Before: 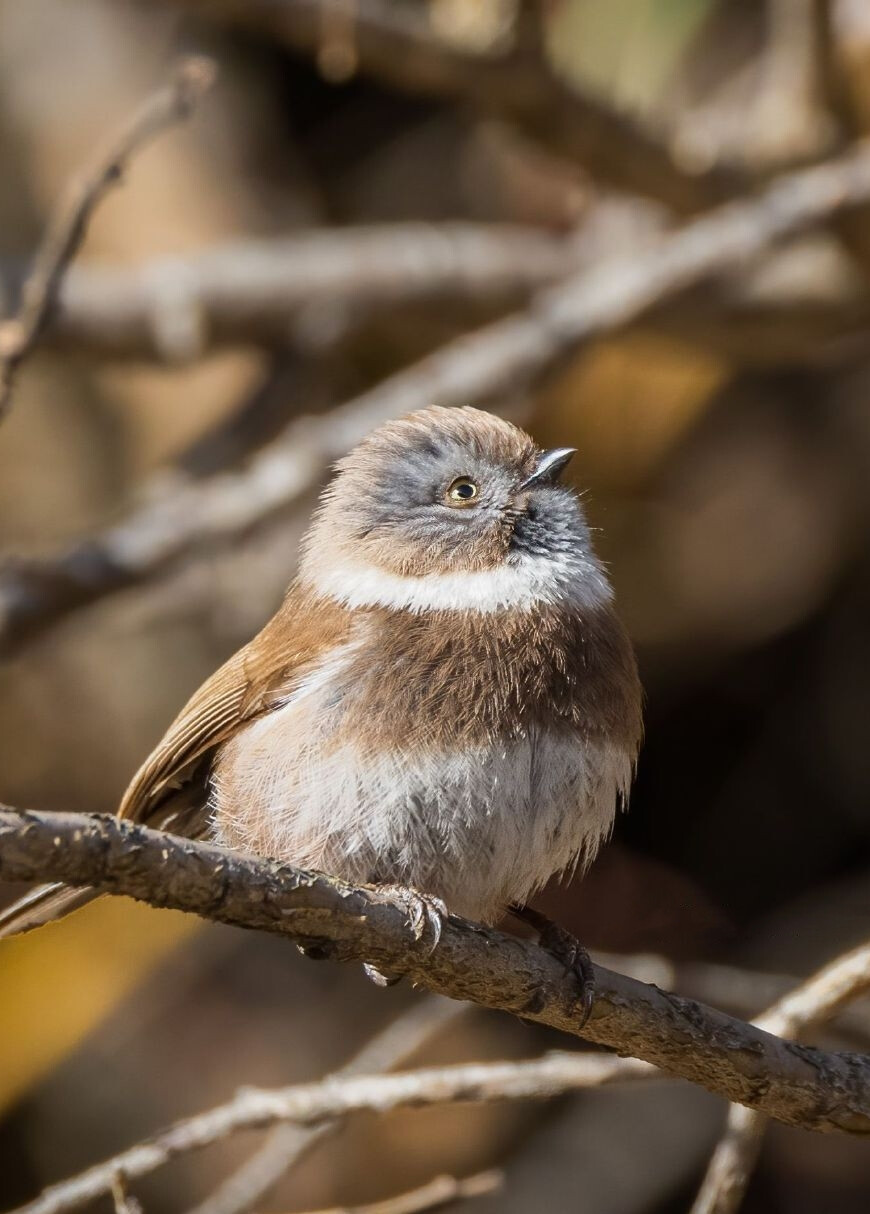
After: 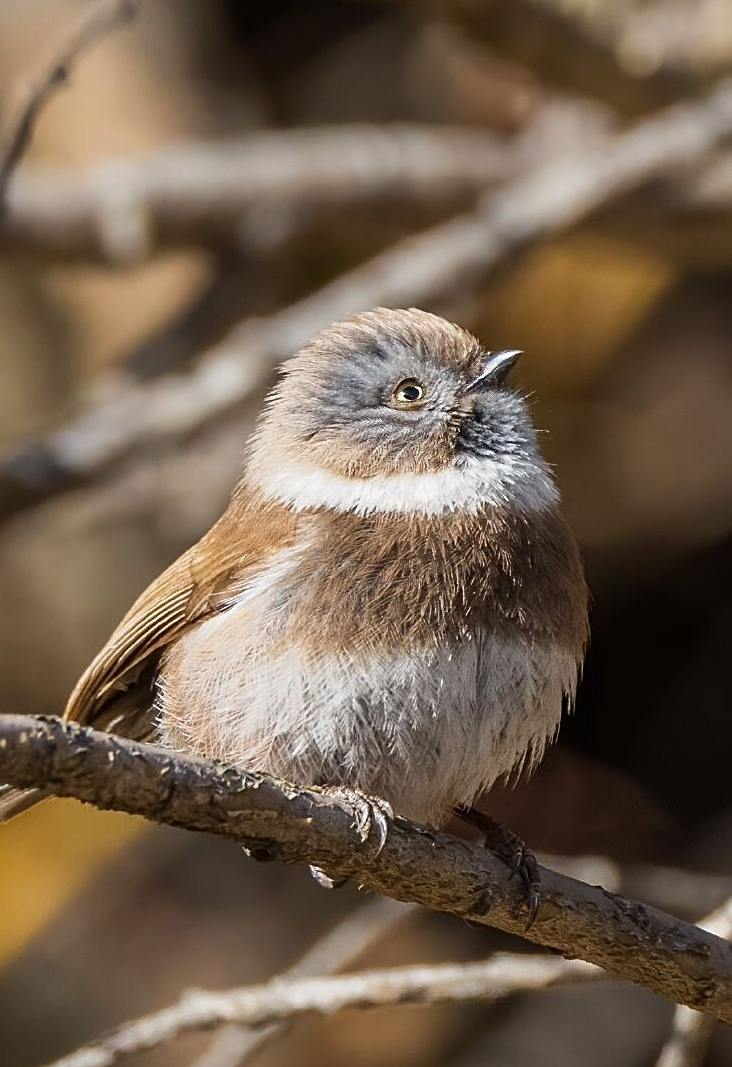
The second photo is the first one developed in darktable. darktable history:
sharpen: on, module defaults
crop: left 6.312%, top 8.113%, right 9.537%, bottom 3.957%
contrast equalizer: y [[0.5 ×6], [0.5 ×6], [0.5 ×6], [0 ×6], [0, 0.039, 0.251, 0.29, 0.293, 0.292]], mix -0.314
